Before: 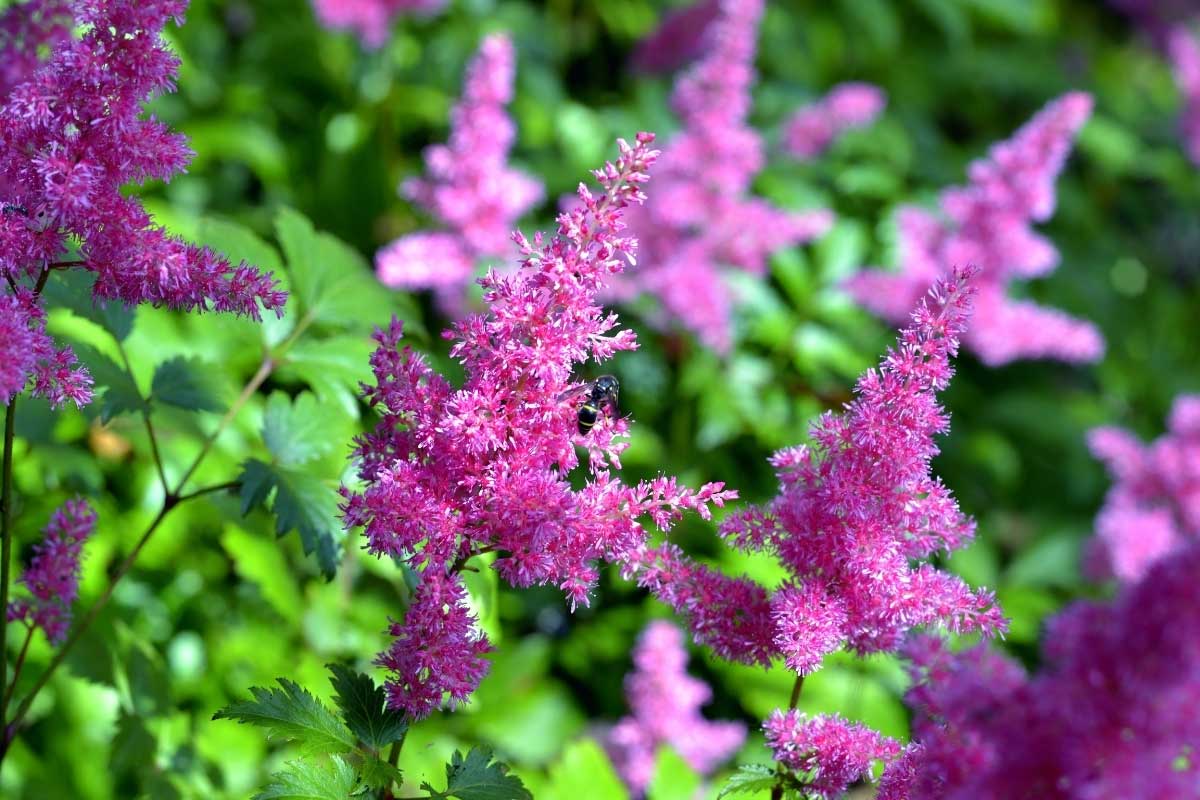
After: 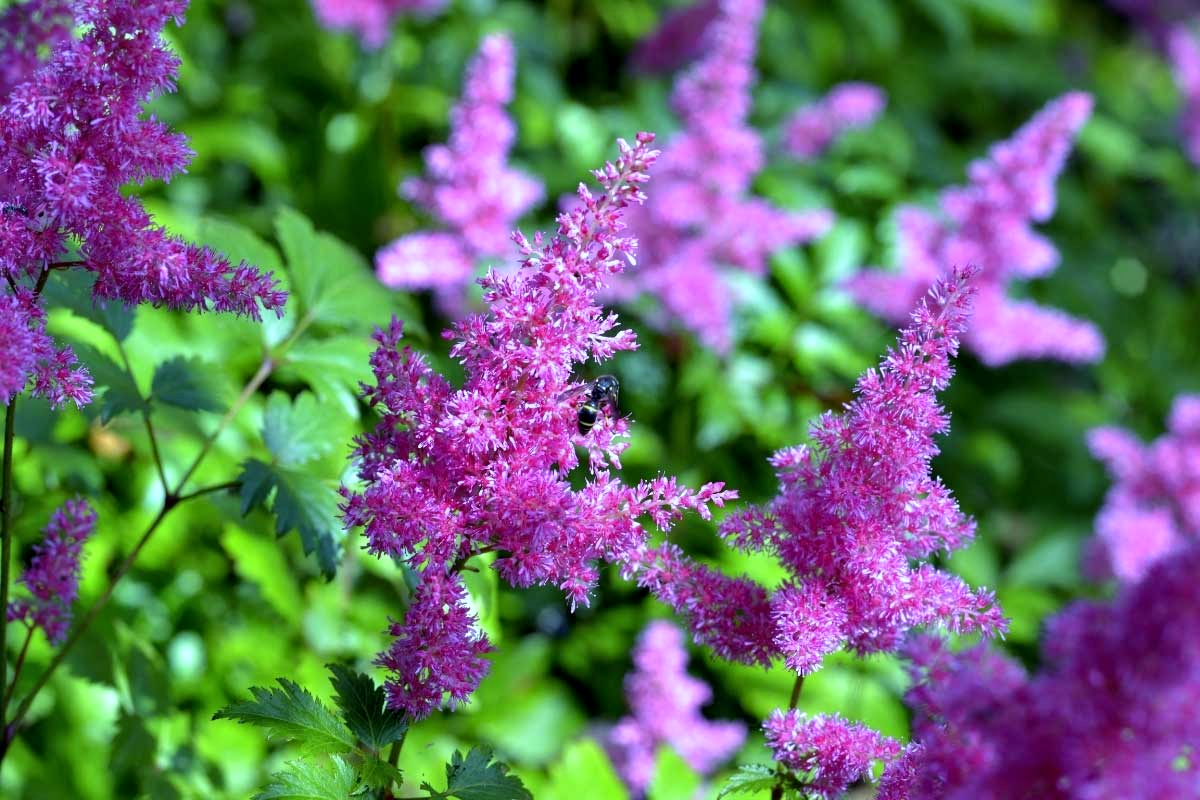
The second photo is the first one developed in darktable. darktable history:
local contrast: highlights 100%, shadows 100%, detail 120%, midtone range 0.2
shadows and highlights: shadows 49, highlights -41, soften with gaussian
white balance: red 0.931, blue 1.11
